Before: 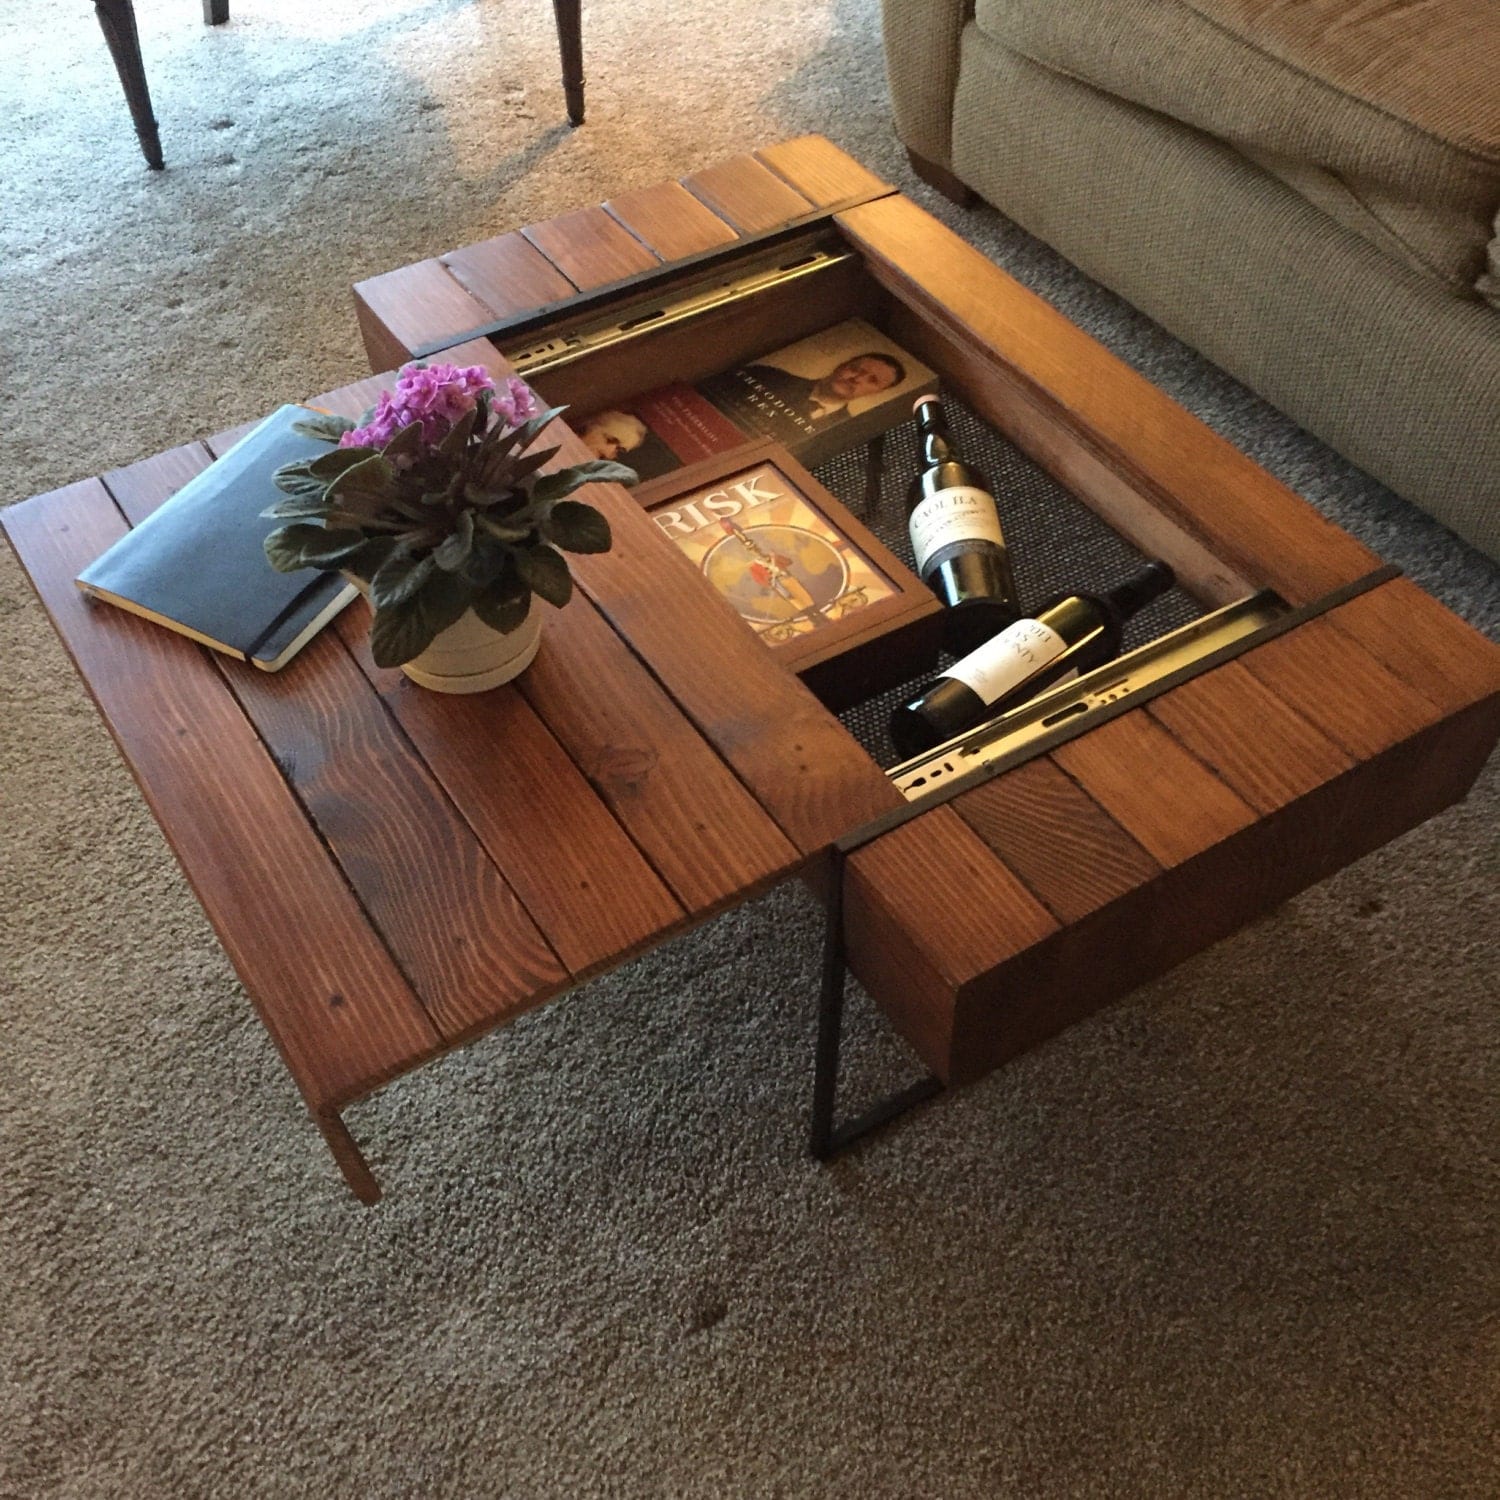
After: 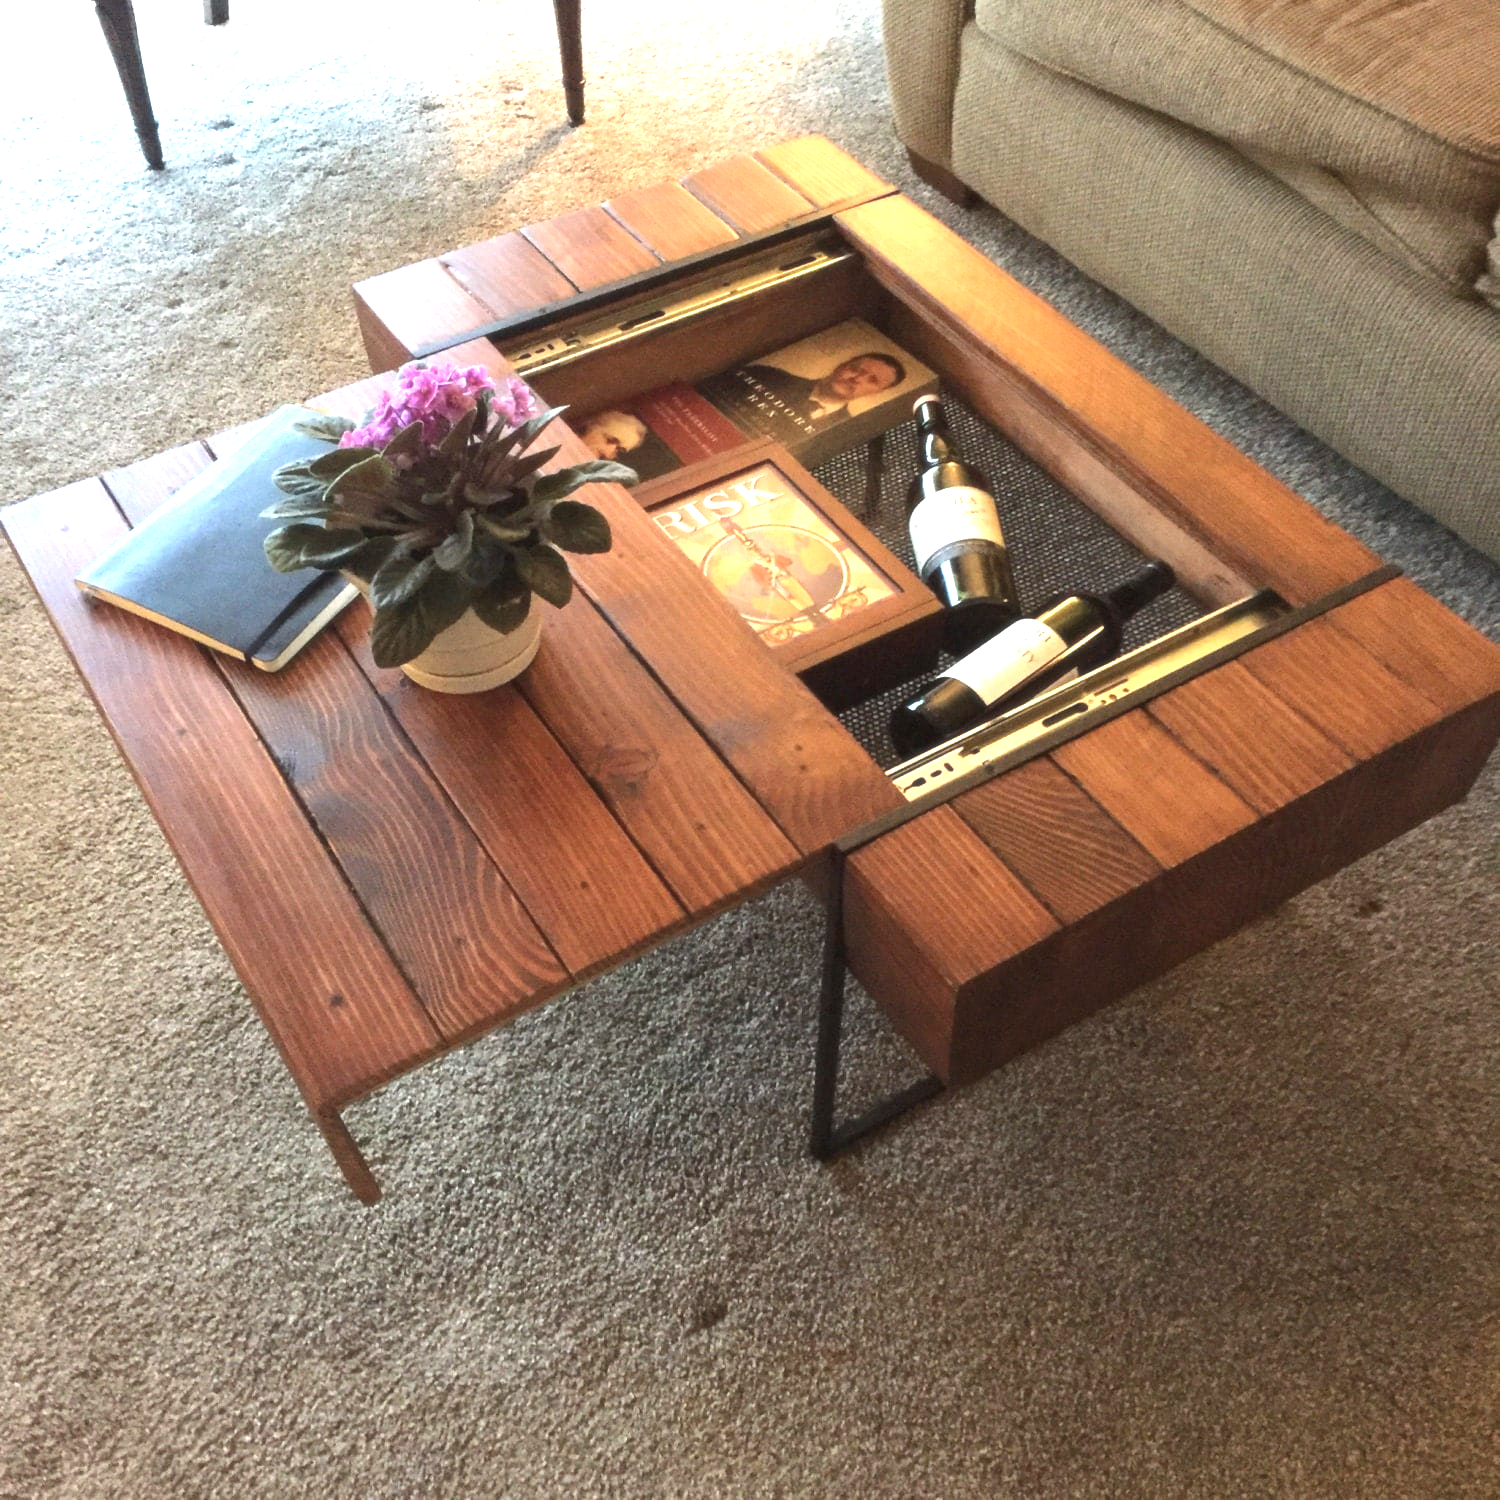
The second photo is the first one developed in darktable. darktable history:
soften: size 10%, saturation 50%, brightness 0.2 EV, mix 10%
exposure: black level correction 0, exposure 1.2 EV, compensate highlight preservation false
